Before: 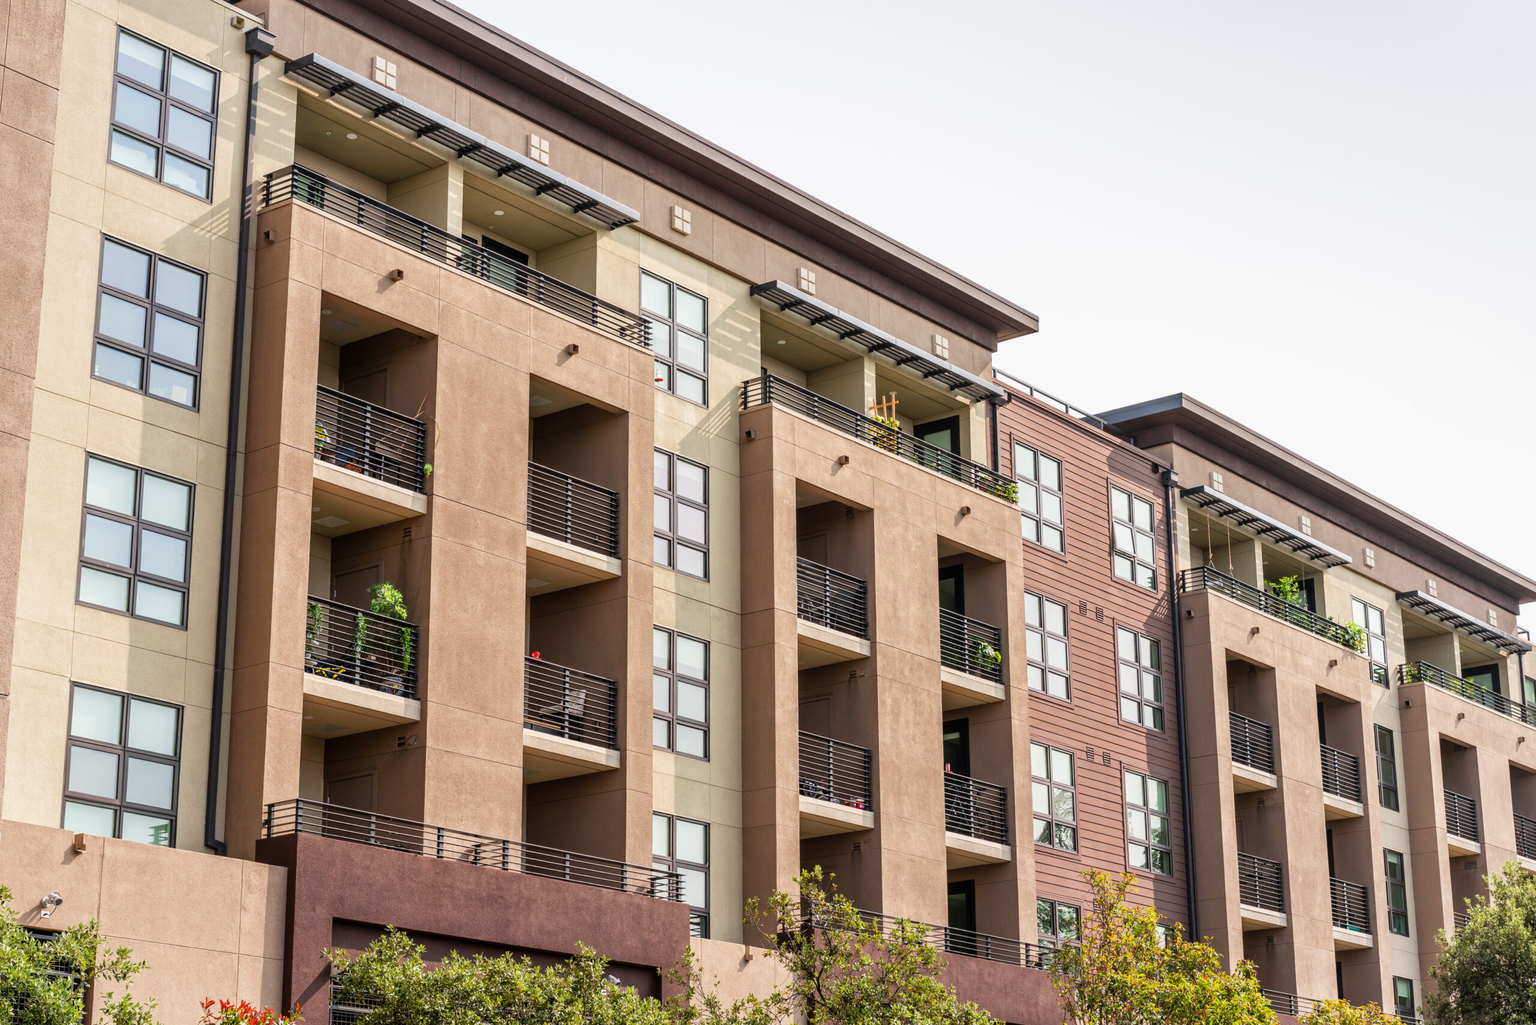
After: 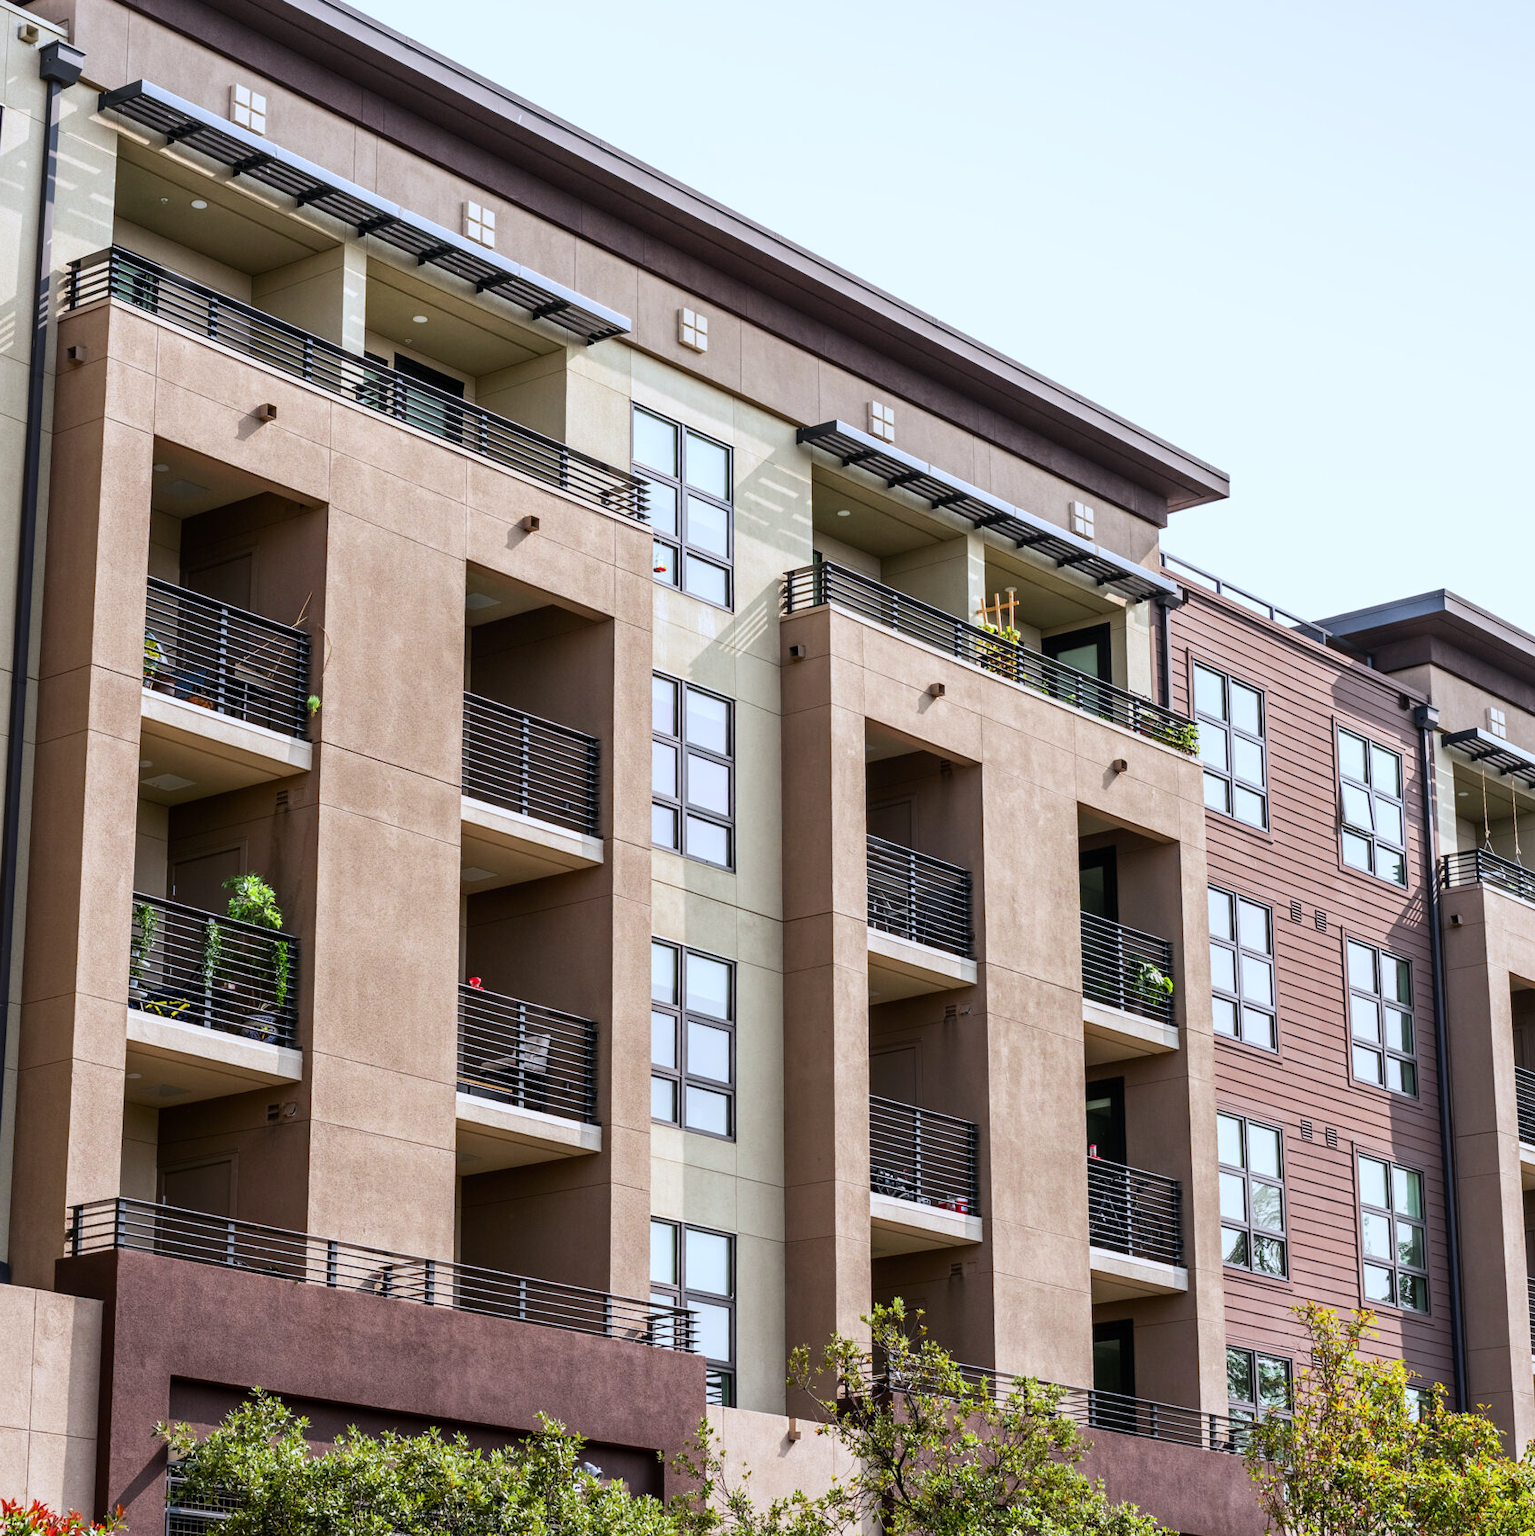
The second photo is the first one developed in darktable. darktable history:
crop and rotate: left 14.292%, right 19.041%
contrast brightness saturation: contrast 0.14
white balance: red 0.931, blue 1.11
tone equalizer: on, module defaults
